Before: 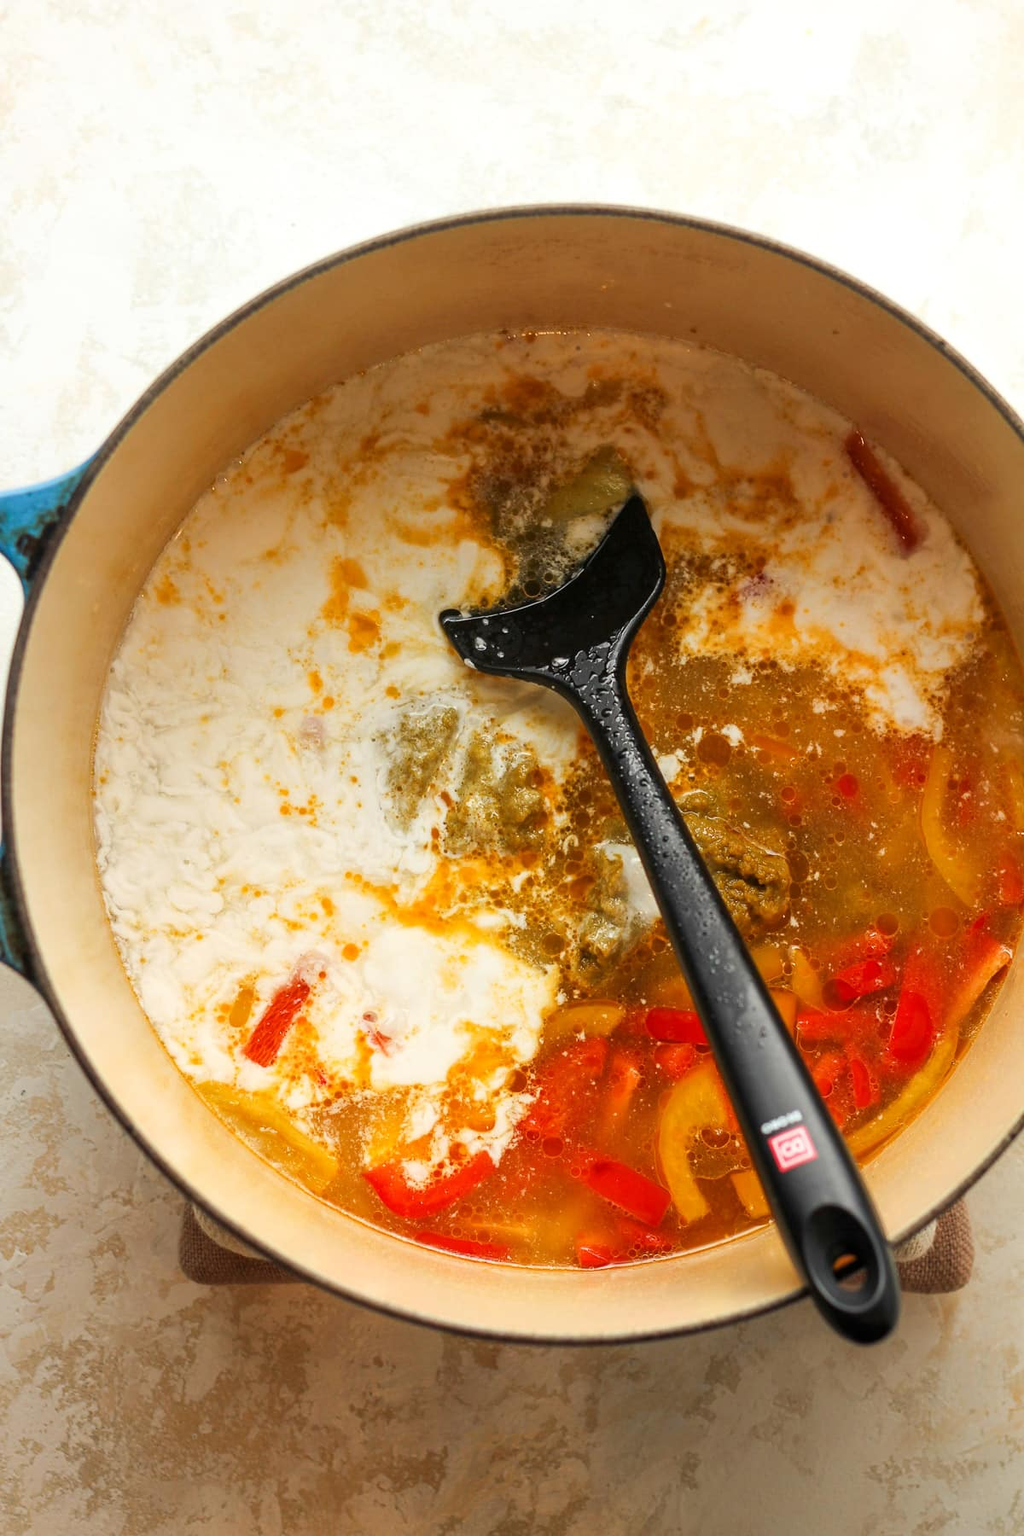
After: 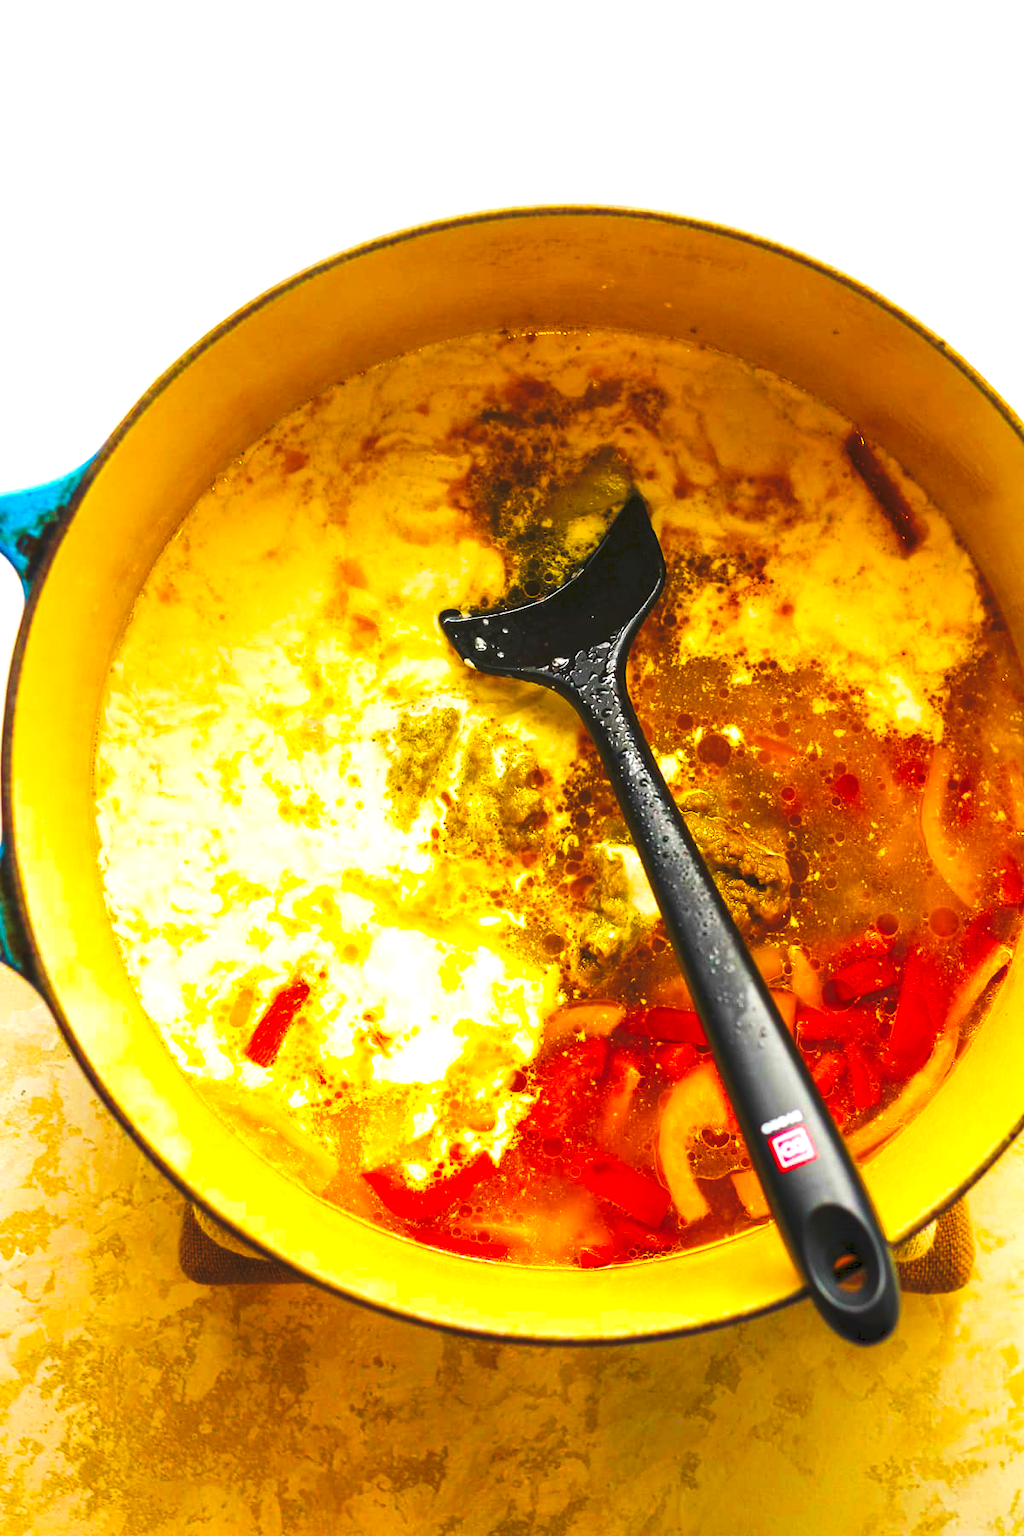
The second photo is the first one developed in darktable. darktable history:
color balance rgb: linear chroma grading › global chroma 20%, perceptual saturation grading › global saturation 65%, perceptual saturation grading › highlights 50%, perceptual saturation grading › shadows 30%, perceptual brilliance grading › global brilliance 12%, perceptual brilliance grading › highlights 15%, global vibrance 20%
tone curve: curves: ch0 [(0, 0) (0.003, 0.077) (0.011, 0.089) (0.025, 0.105) (0.044, 0.122) (0.069, 0.134) (0.1, 0.151) (0.136, 0.171) (0.177, 0.198) (0.224, 0.23) (0.277, 0.273) (0.335, 0.343) (0.399, 0.422) (0.468, 0.508) (0.543, 0.601) (0.623, 0.695) (0.709, 0.782) (0.801, 0.866) (0.898, 0.934) (1, 1)], preserve colors none
